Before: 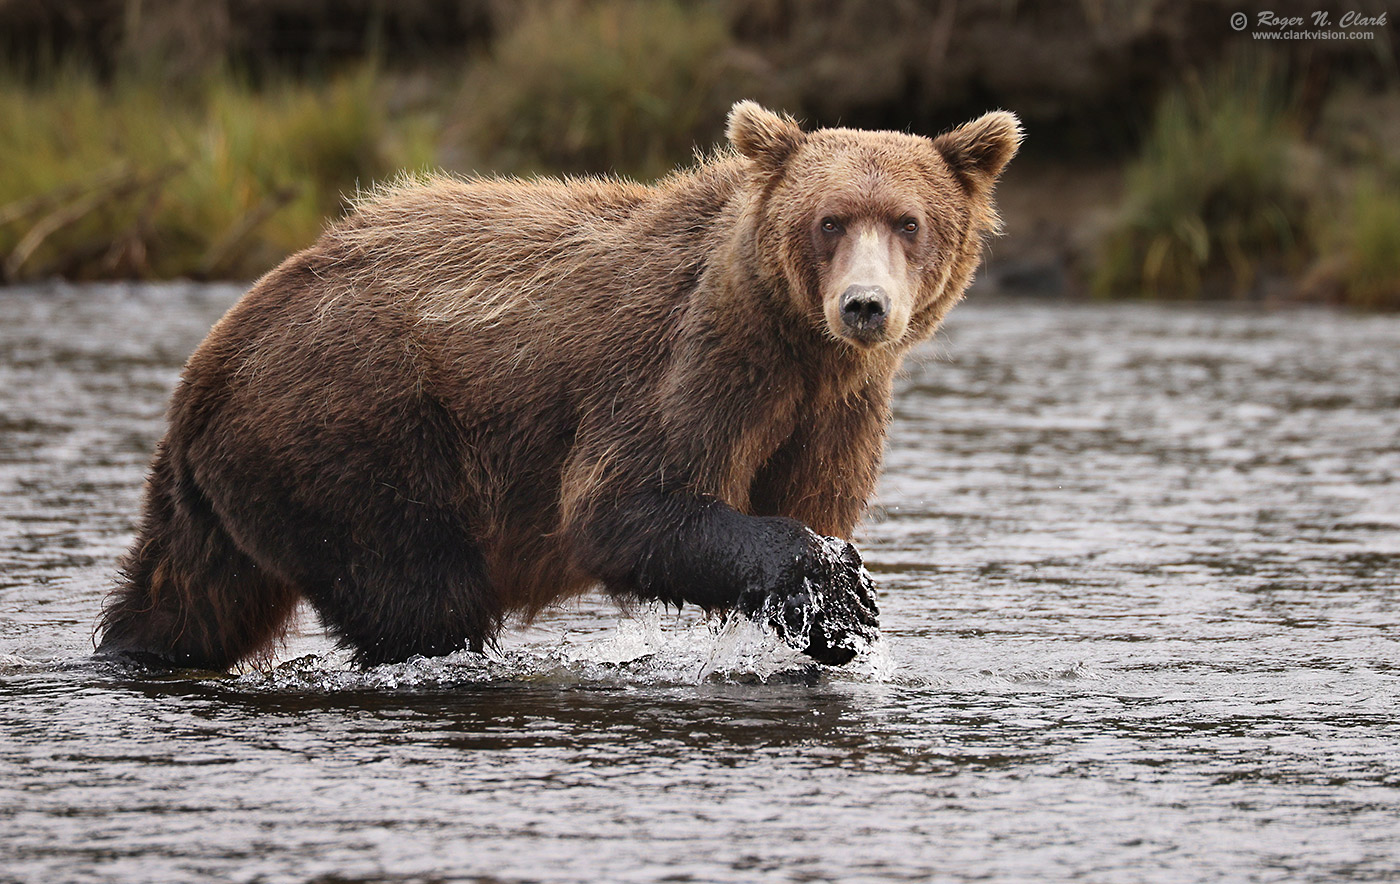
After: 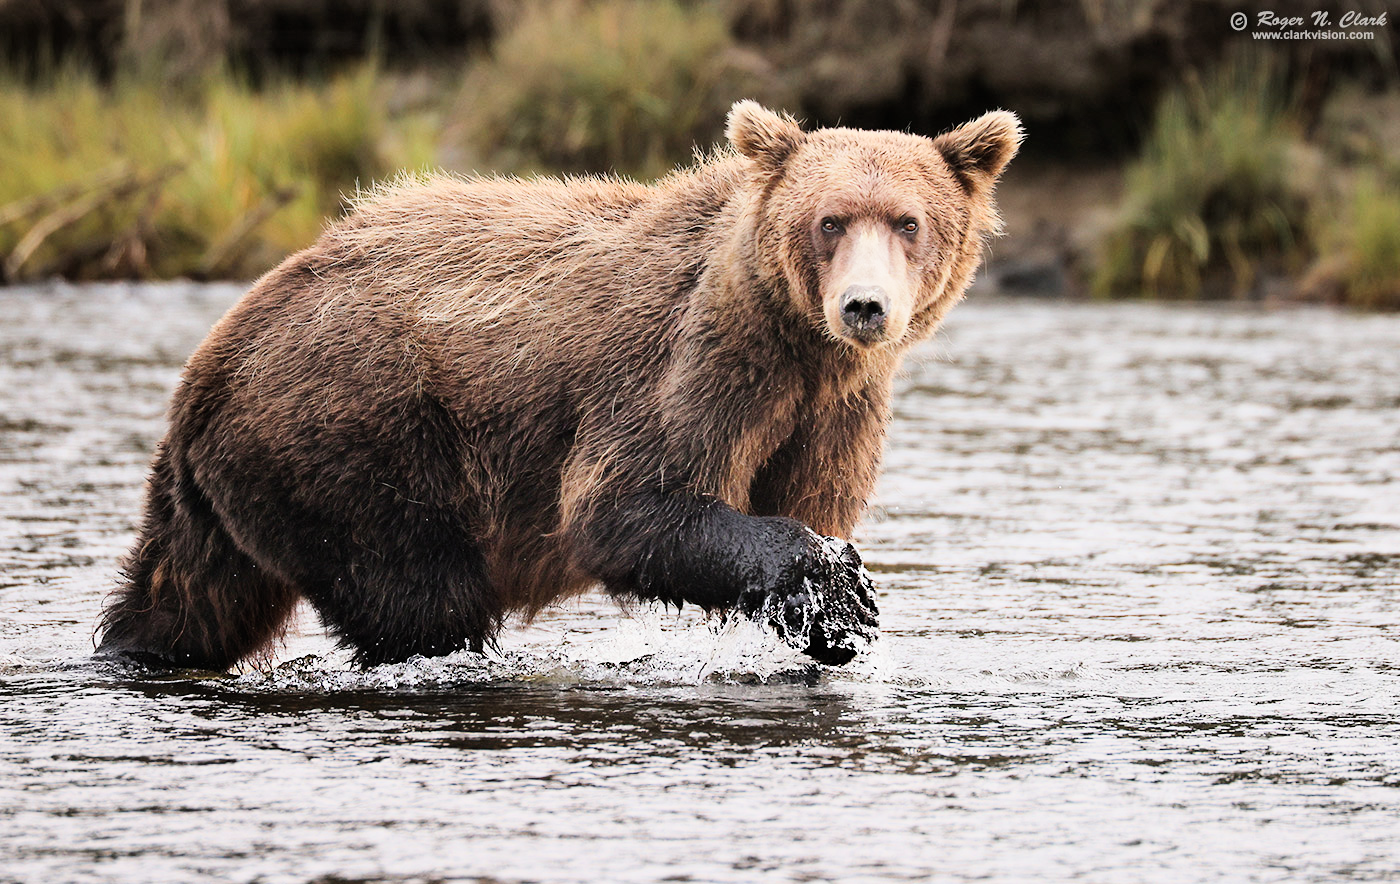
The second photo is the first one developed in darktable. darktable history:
tone equalizer: -8 EV -0.417 EV, -7 EV -0.389 EV, -6 EV -0.333 EV, -5 EV -0.222 EV, -3 EV 0.222 EV, -2 EV 0.333 EV, -1 EV 0.389 EV, +0 EV 0.417 EV, edges refinement/feathering 500, mask exposure compensation -1.57 EV, preserve details no
exposure: exposure 1 EV, compensate highlight preservation false
filmic rgb: black relative exposure -7.65 EV, white relative exposure 4.56 EV, hardness 3.61, contrast 1.05
